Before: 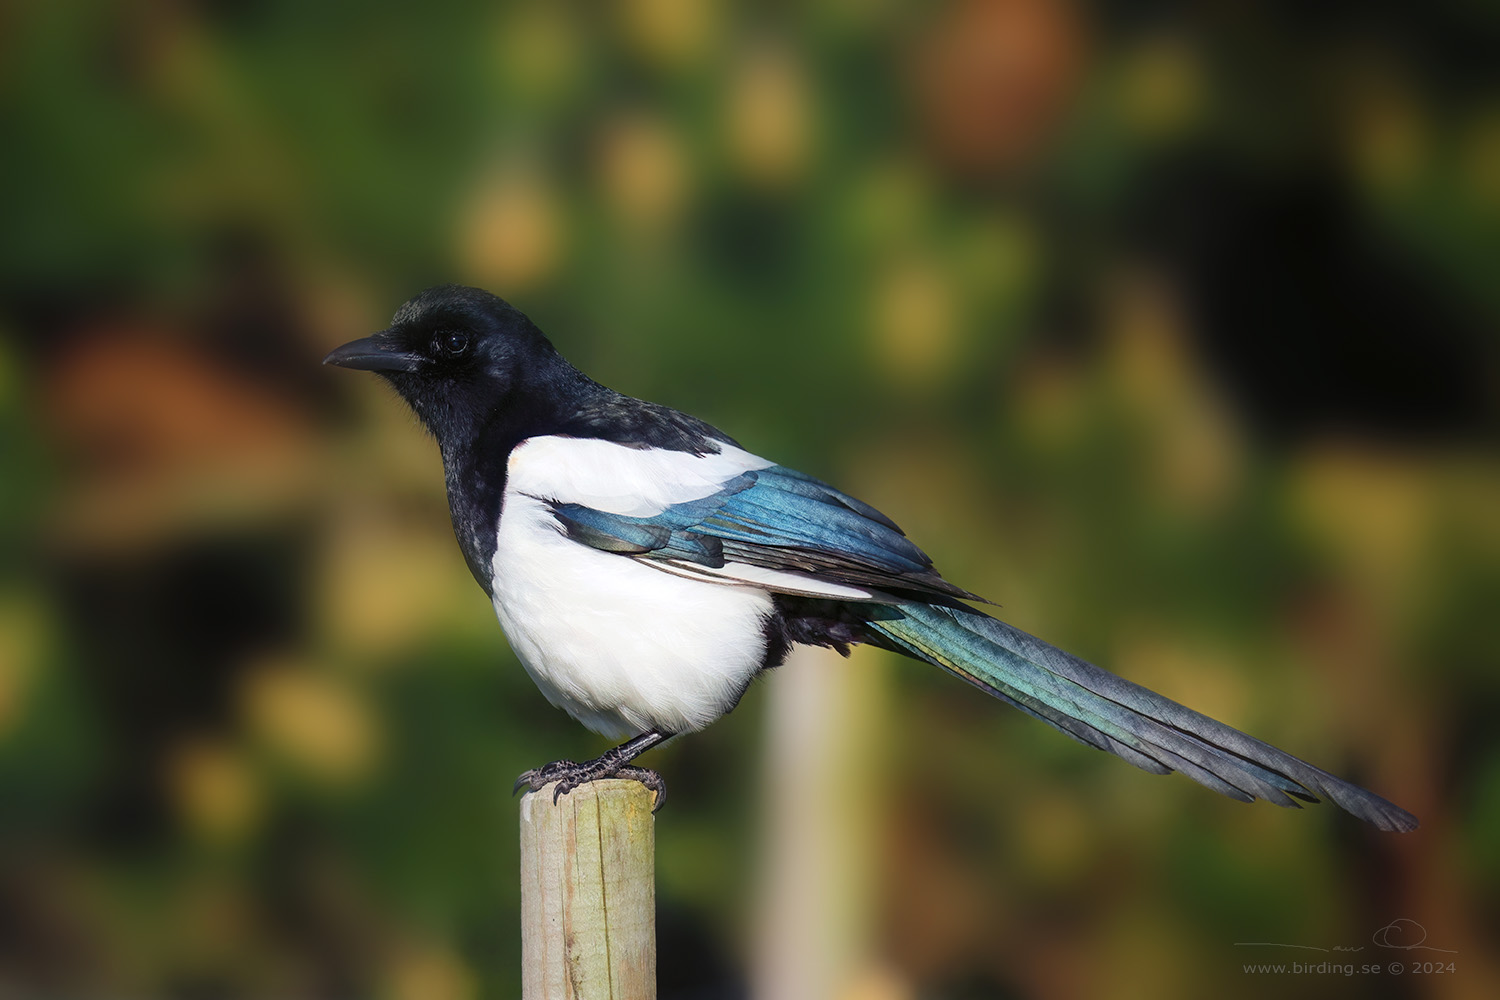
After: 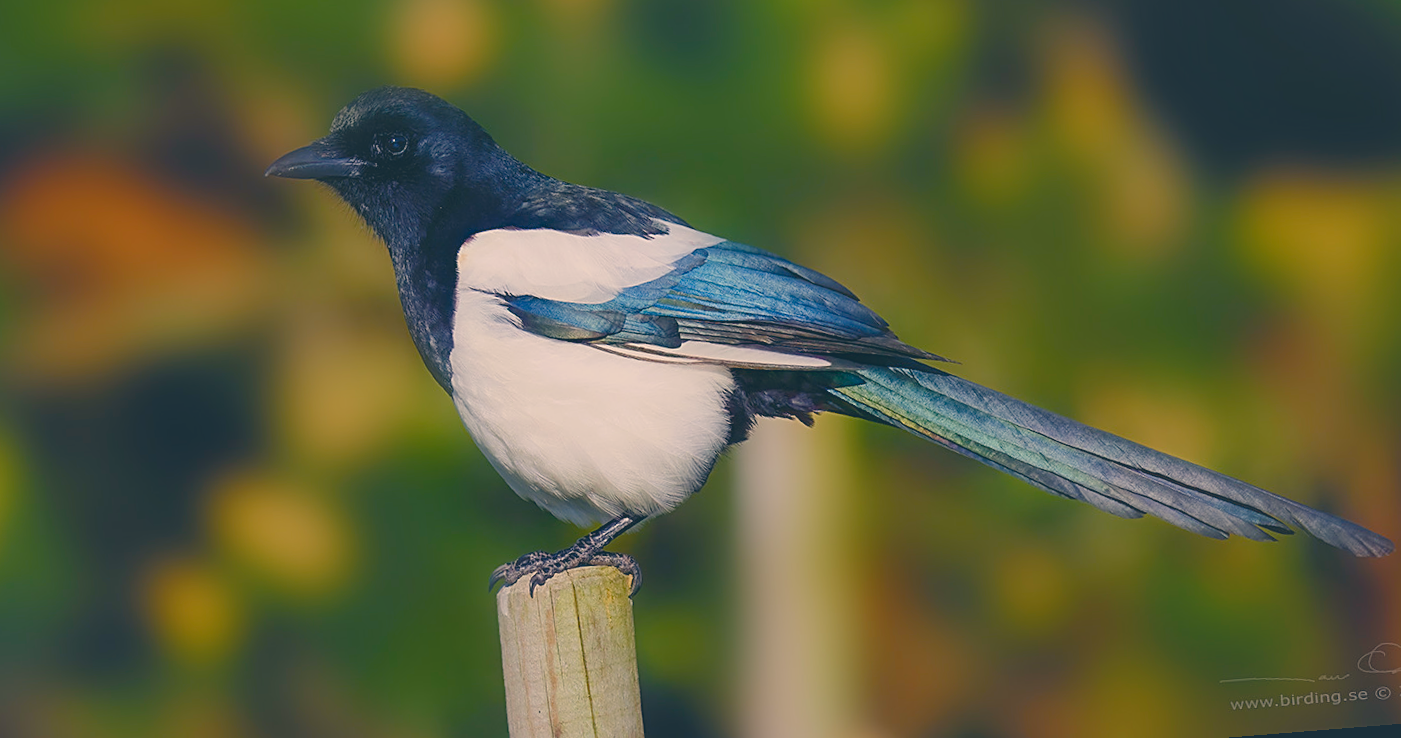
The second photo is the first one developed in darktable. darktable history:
shadows and highlights: radius 133.83, soften with gaussian
color balance rgb: perceptual saturation grading › global saturation 20%, perceptual saturation grading › highlights -25%, perceptual saturation grading › shadows 50%, global vibrance -25%
crop and rotate: top 19.998%
contrast brightness saturation: contrast -0.28
sharpen: on, module defaults
color correction: highlights a* 10.32, highlights b* 14.66, shadows a* -9.59, shadows b* -15.02
rotate and perspective: rotation -4.57°, crop left 0.054, crop right 0.944, crop top 0.087, crop bottom 0.914
